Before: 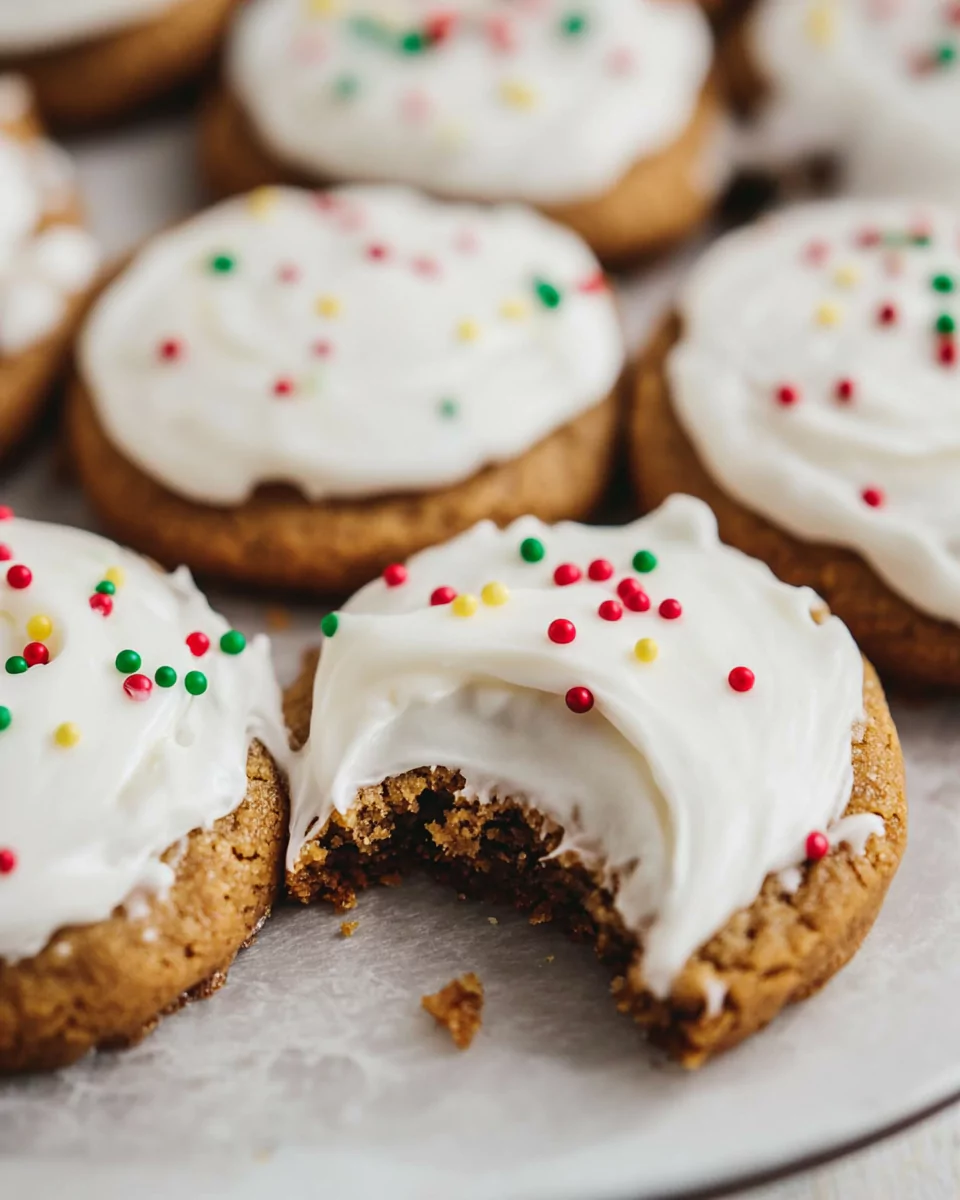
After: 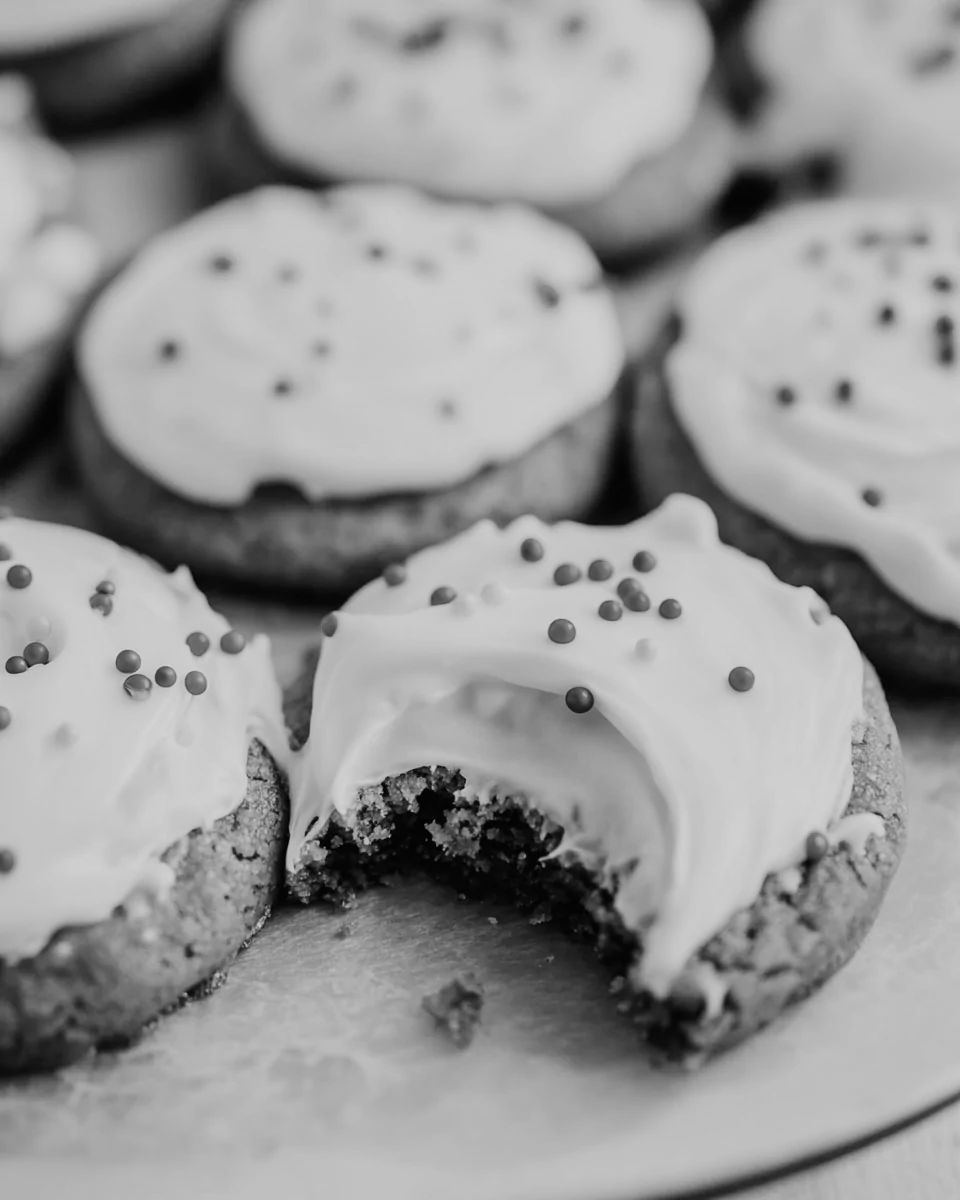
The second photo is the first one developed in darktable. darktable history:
monochrome: on, module defaults
white balance: red 1.009, blue 1.027
filmic rgb: hardness 4.17
